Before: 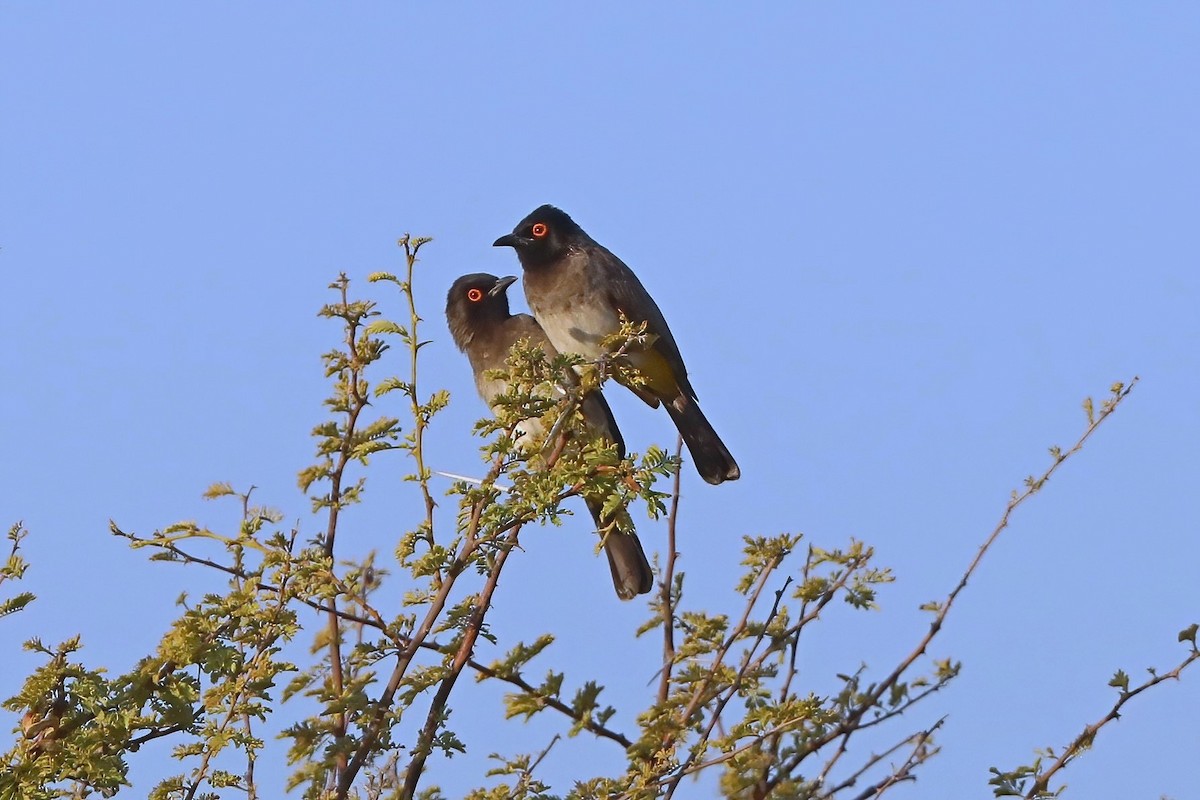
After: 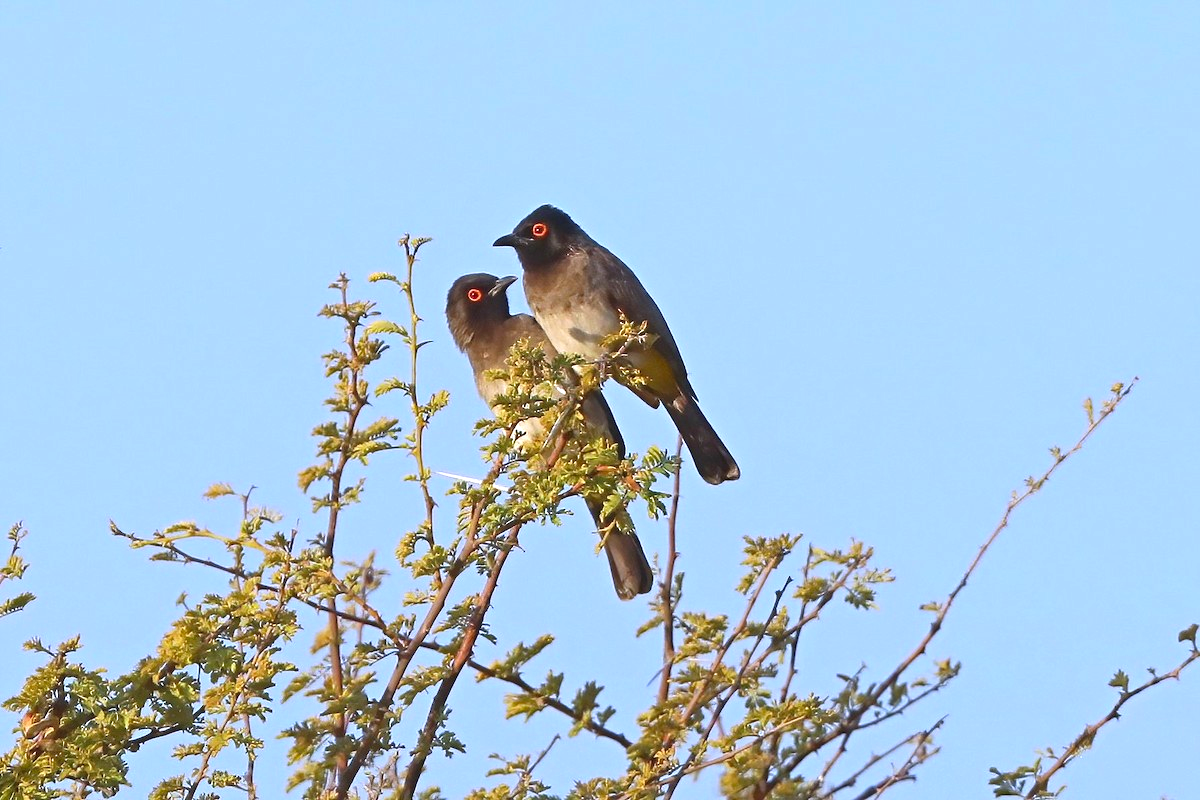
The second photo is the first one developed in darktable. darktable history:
contrast brightness saturation: saturation 0.13
exposure: black level correction 0, exposure 0.695 EV, compensate exposure bias true, compensate highlight preservation false
